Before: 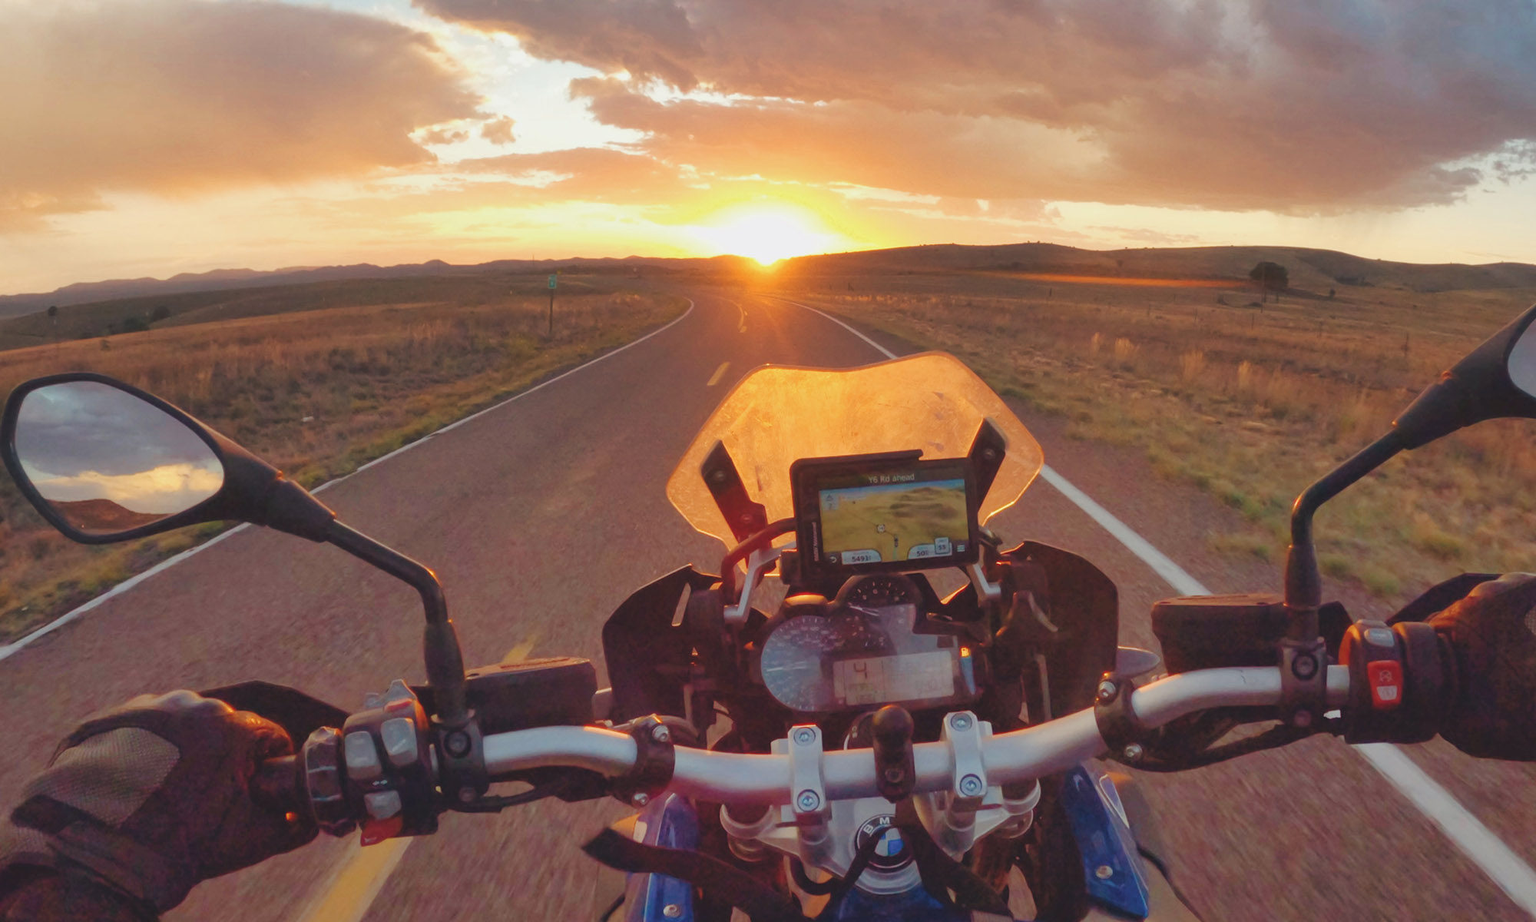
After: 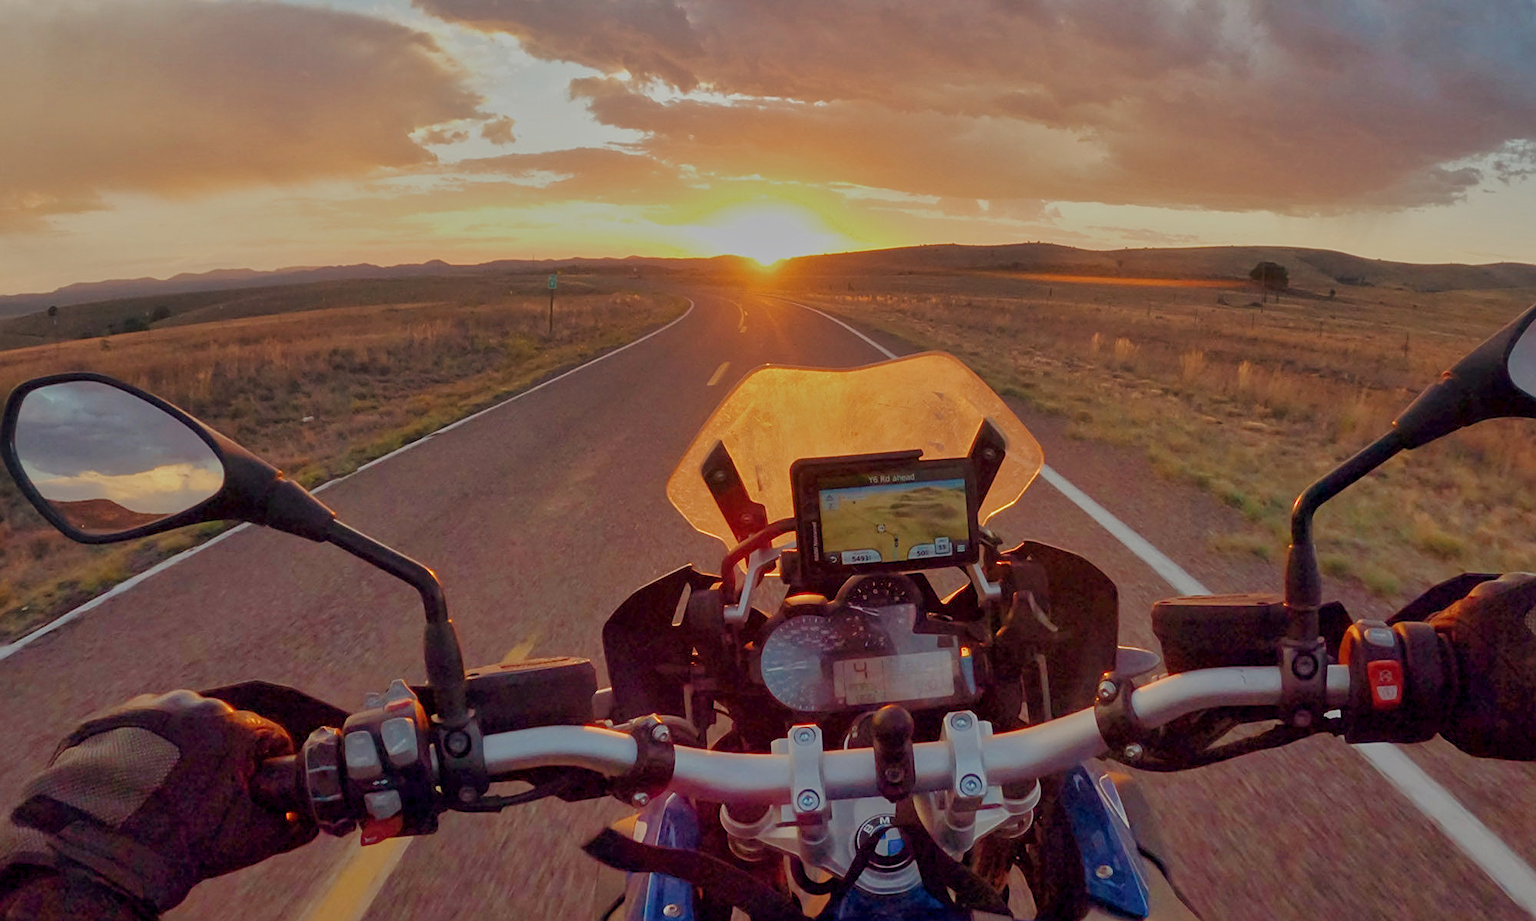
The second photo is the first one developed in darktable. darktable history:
tone equalizer: -8 EV -0.002 EV, -7 EV 0.005 EV, -6 EV -0.008 EV, -5 EV 0.007 EV, -4 EV -0.042 EV, -3 EV -0.233 EV, -2 EV -0.662 EV, -1 EV -0.983 EV, +0 EV -0.969 EV, smoothing diameter 2%, edges refinement/feathering 20, mask exposure compensation -1.57 EV, filter diffusion 5
contrast brightness saturation: saturation -0.05
sharpen: on, module defaults
exposure: black level correction 0.016, exposure -0.009 EV, compensate highlight preservation false
